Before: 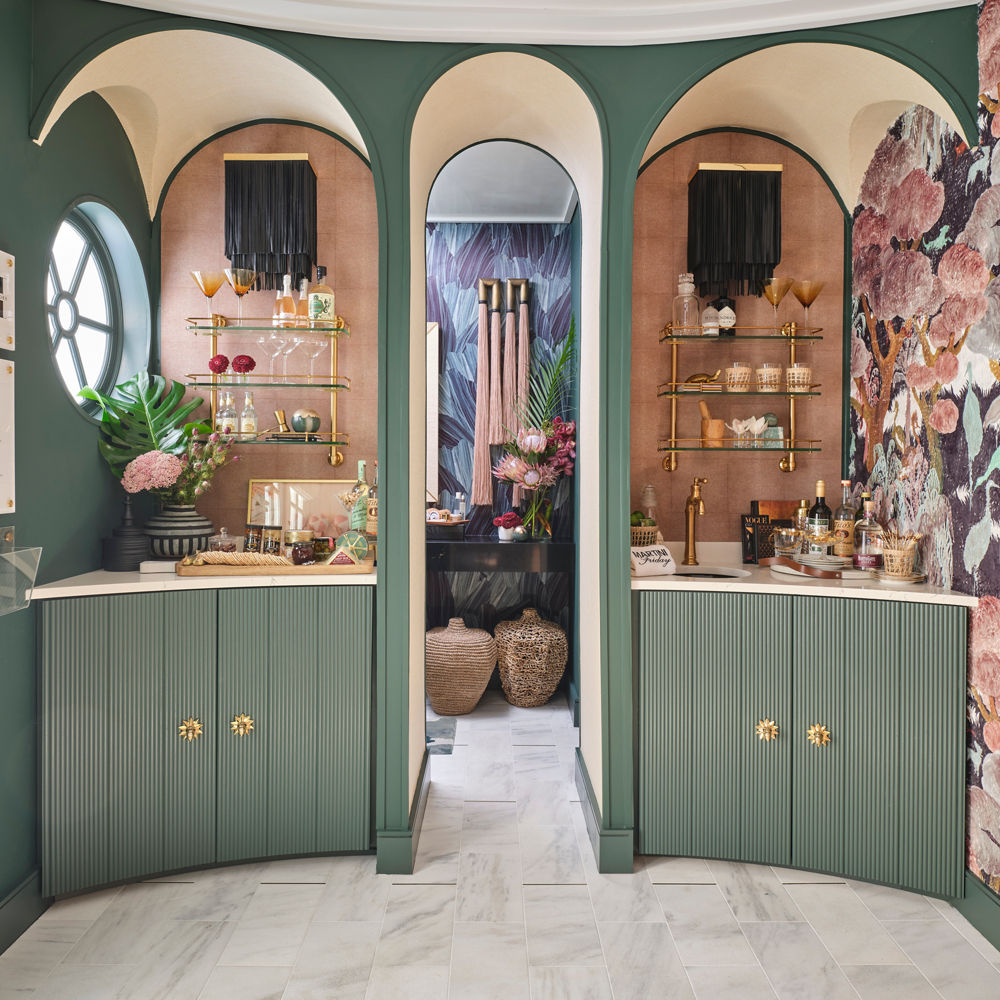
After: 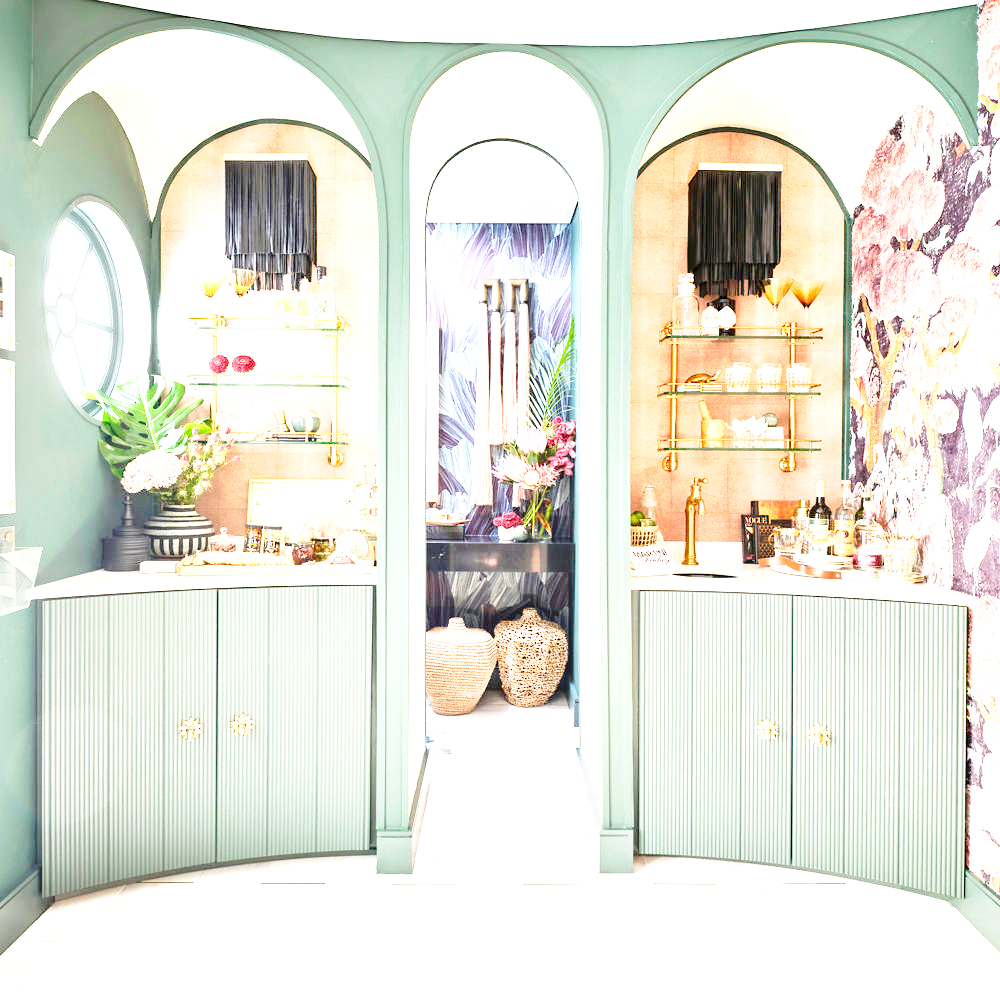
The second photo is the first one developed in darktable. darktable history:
exposure: black level correction 0.005, exposure 2.084 EV, compensate highlight preservation false
base curve: curves: ch0 [(0, 0) (0.028, 0.03) (0.121, 0.232) (0.46, 0.748) (0.859, 0.968) (1, 1)], preserve colors none
